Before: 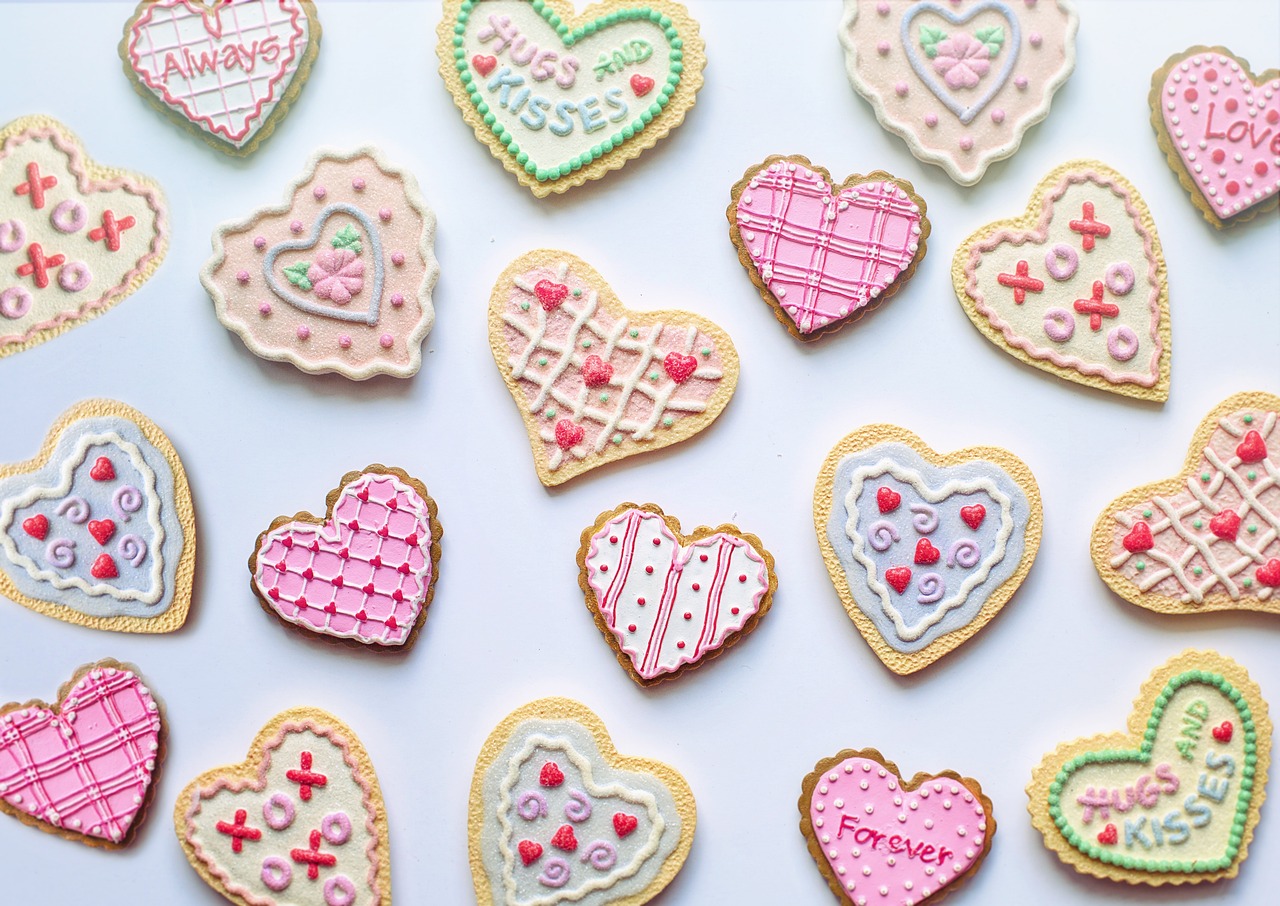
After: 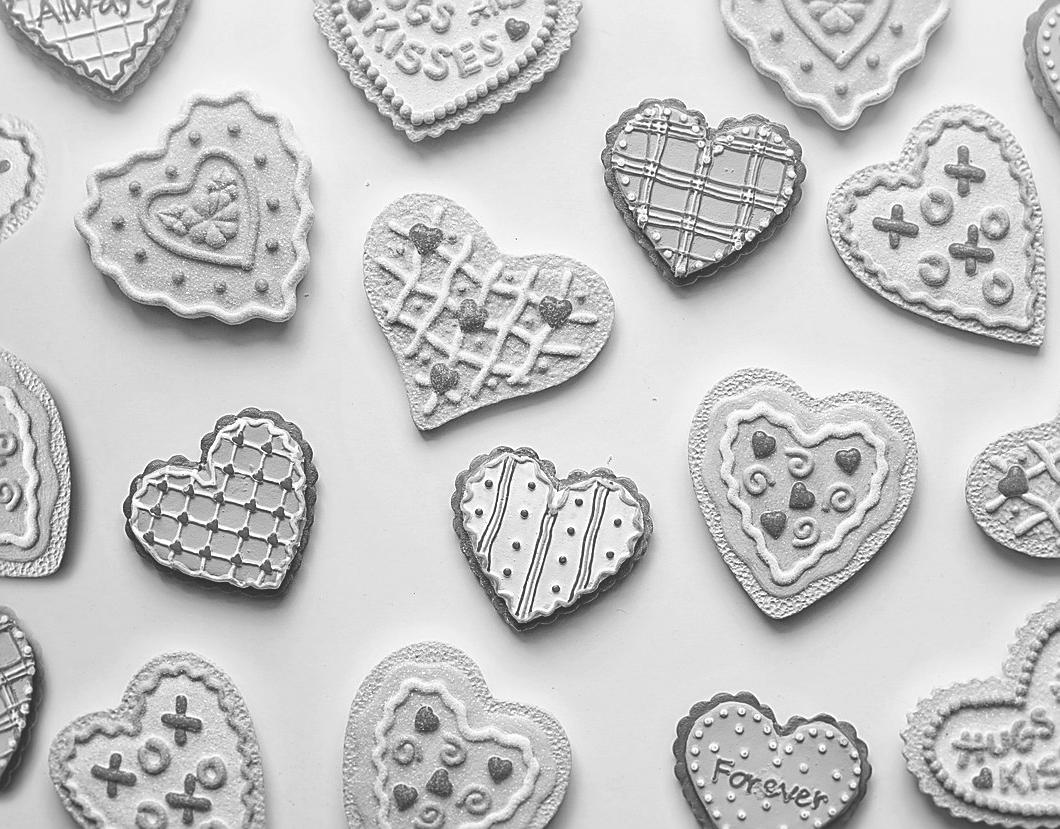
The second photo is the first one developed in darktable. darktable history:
sharpen: on, module defaults
crop: left 9.807%, top 6.259%, right 7.334%, bottom 2.177%
base curve: curves: ch0 [(0, 0) (0.283, 0.295) (1, 1)], preserve colors none
rgb curve: curves: ch0 [(0, 0.186) (0.314, 0.284) (0.775, 0.708) (1, 1)], compensate middle gray true, preserve colors none
monochrome: on, module defaults
